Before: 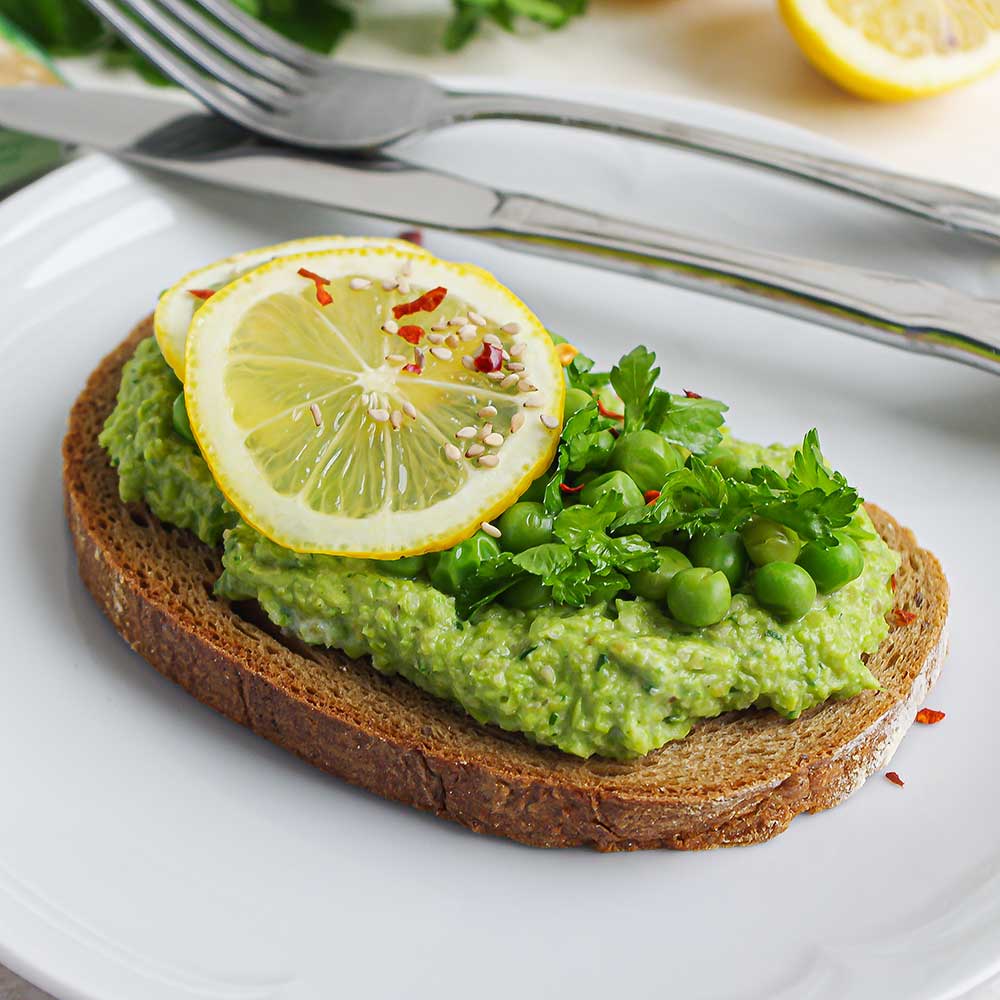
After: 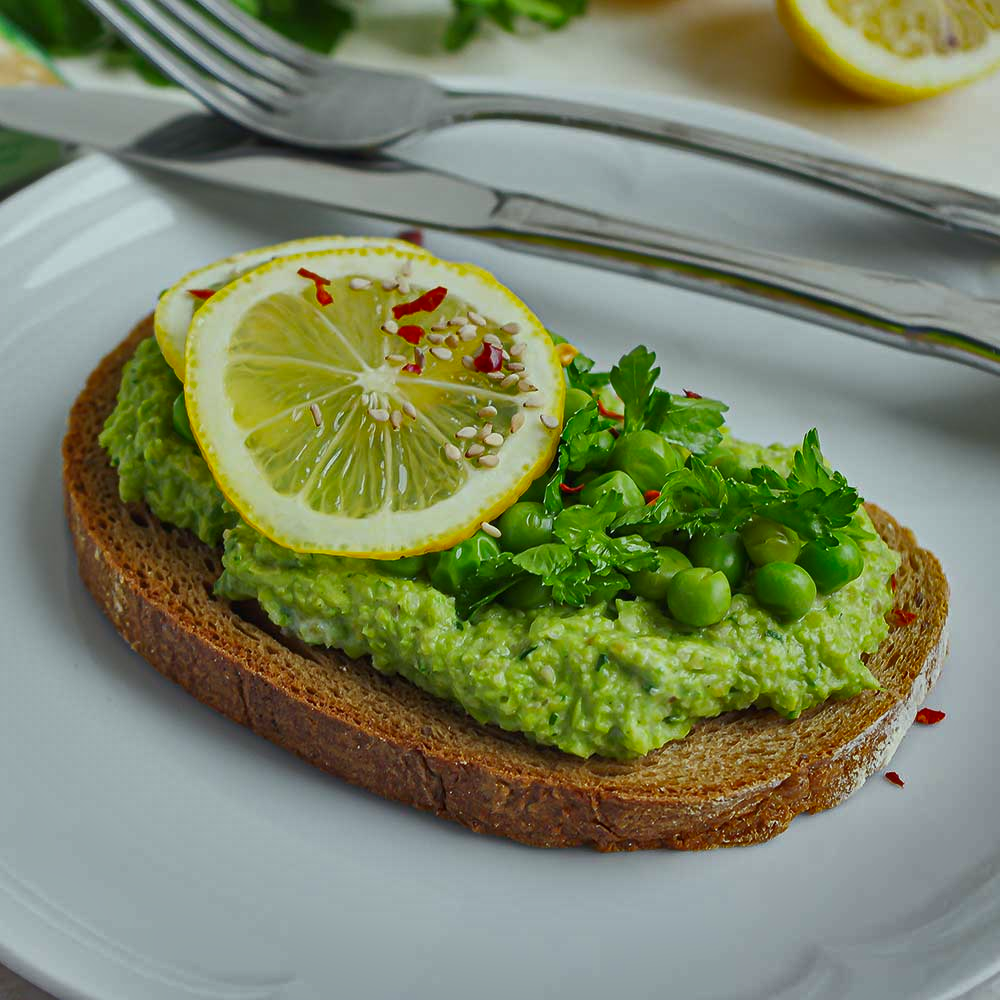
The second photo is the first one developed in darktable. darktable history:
white balance: red 1.004, blue 1.024
shadows and highlights: shadows 80.73, white point adjustment -9.07, highlights -61.46, soften with gaussian
color correction: highlights a* -8, highlights b* 3.1
